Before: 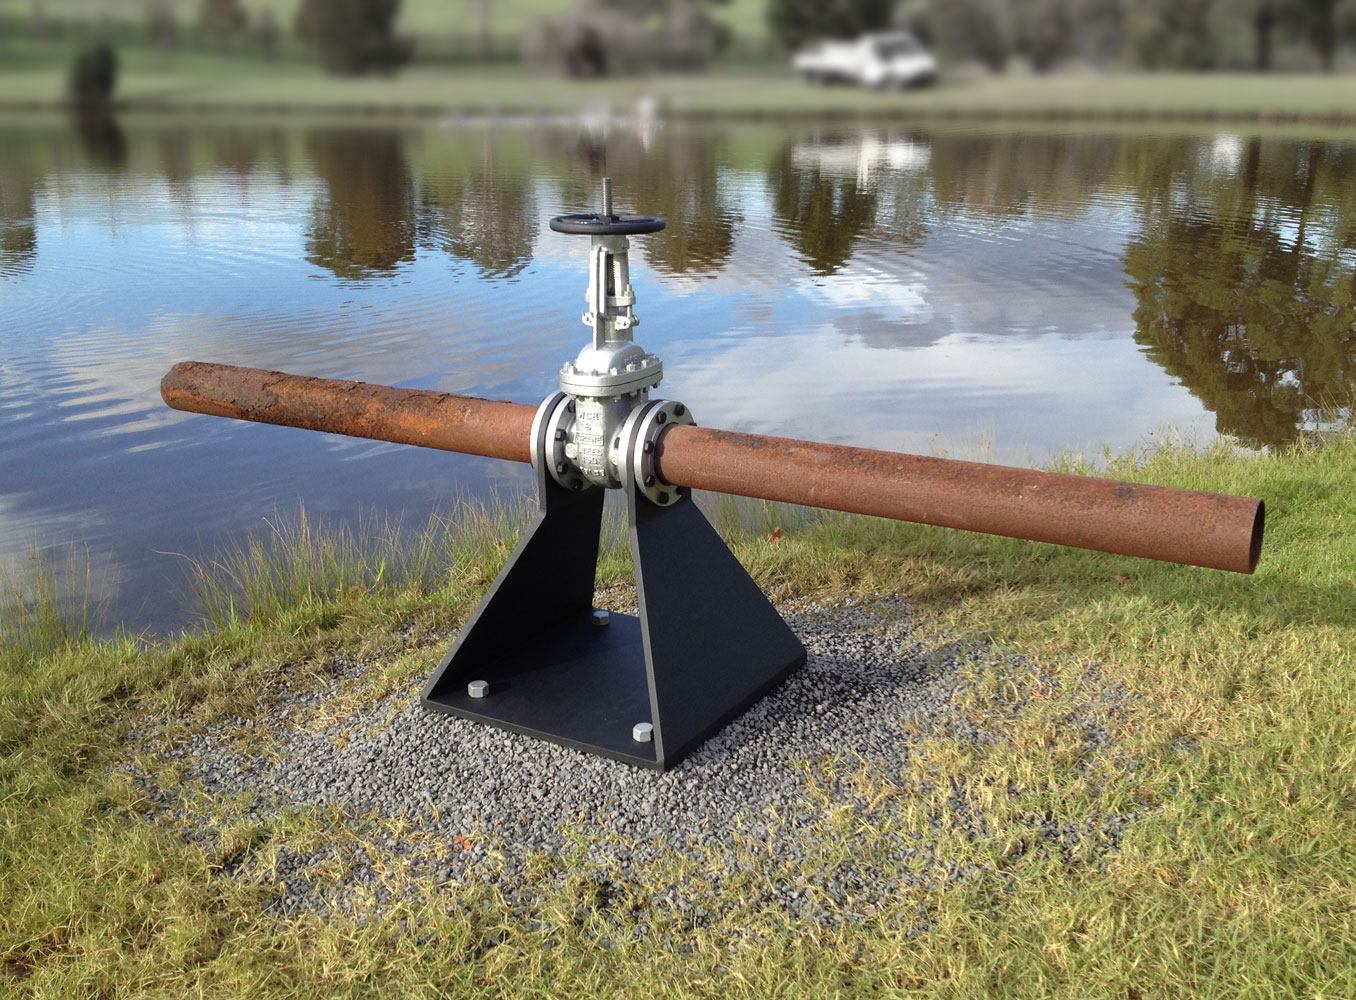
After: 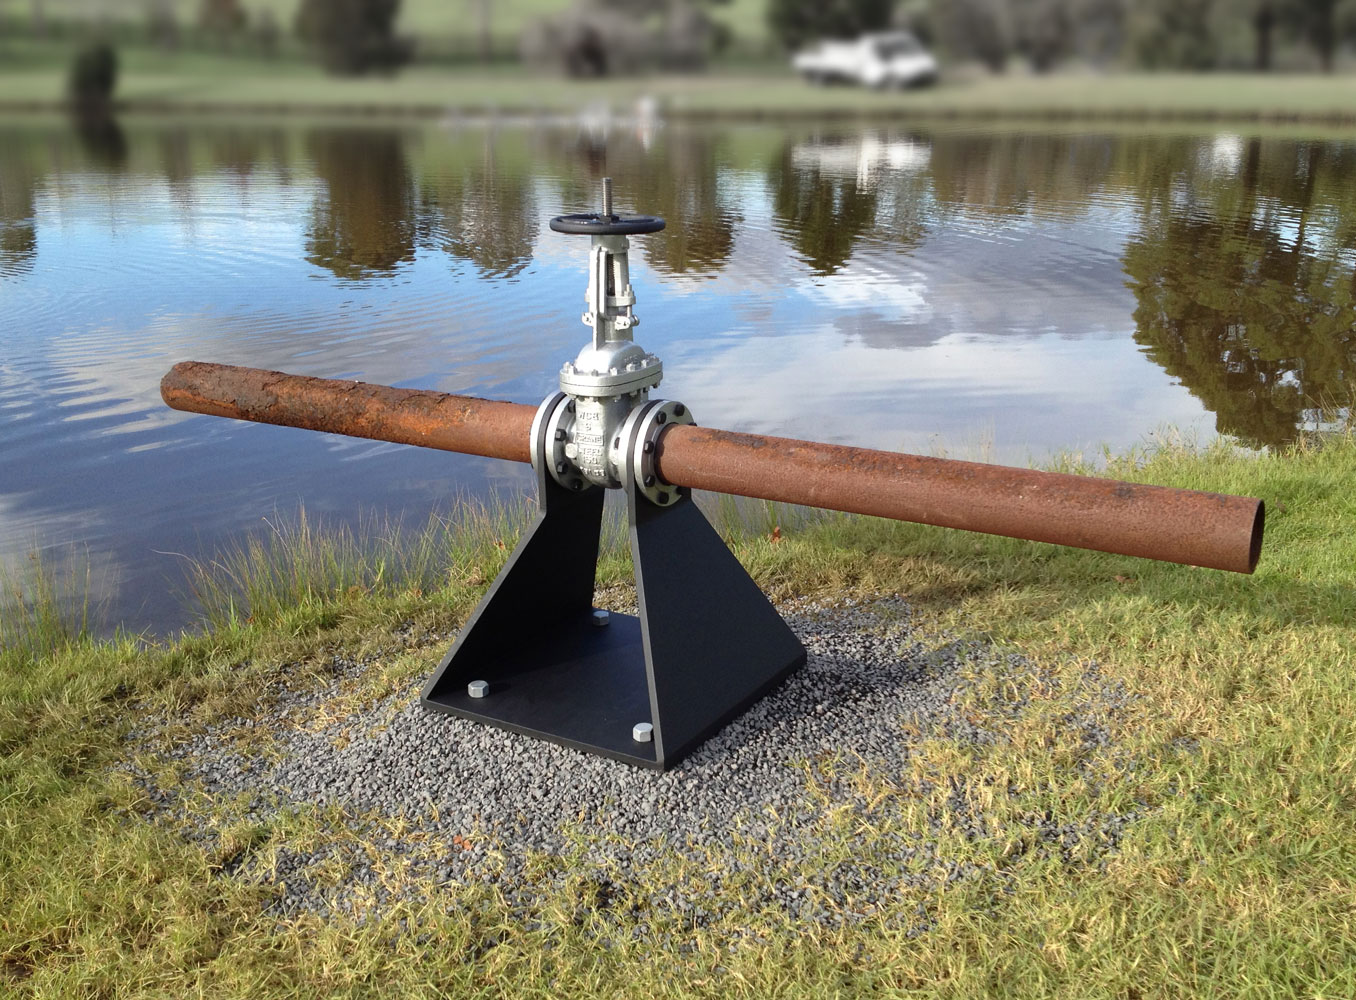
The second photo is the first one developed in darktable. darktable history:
contrast brightness saturation: contrast 0.084, saturation 0.024
